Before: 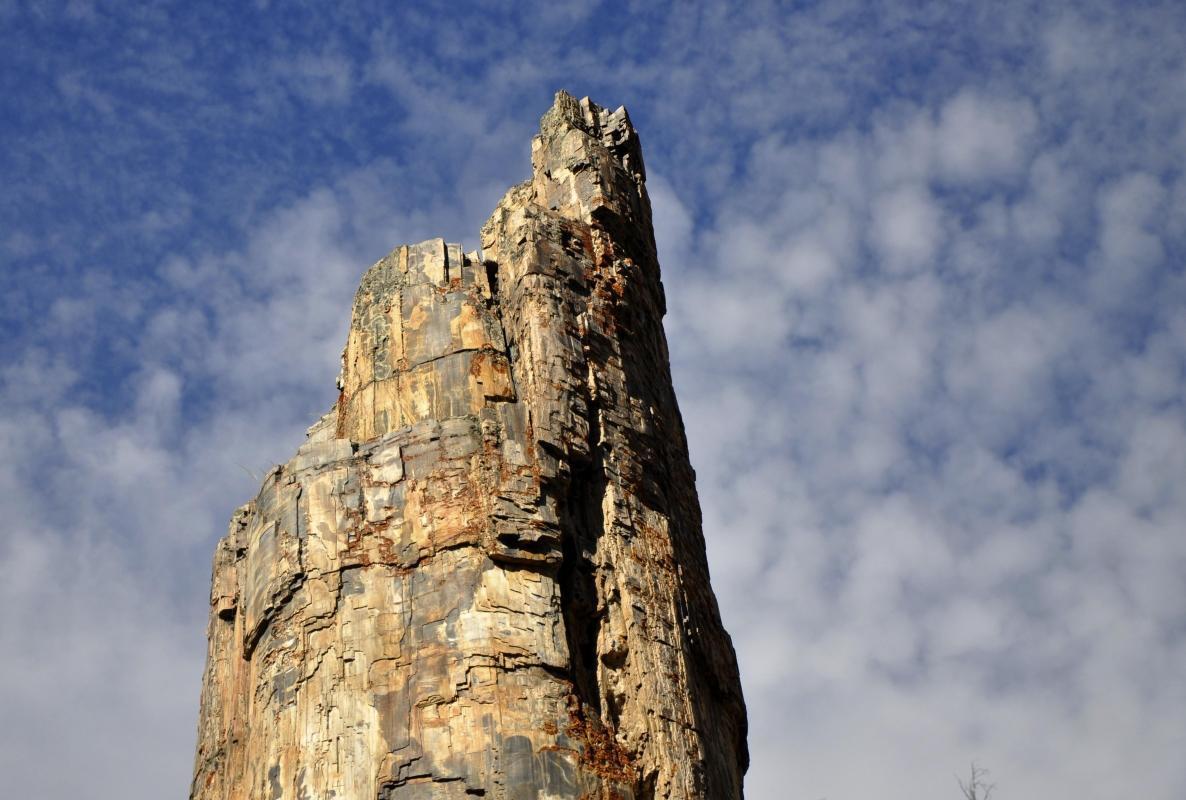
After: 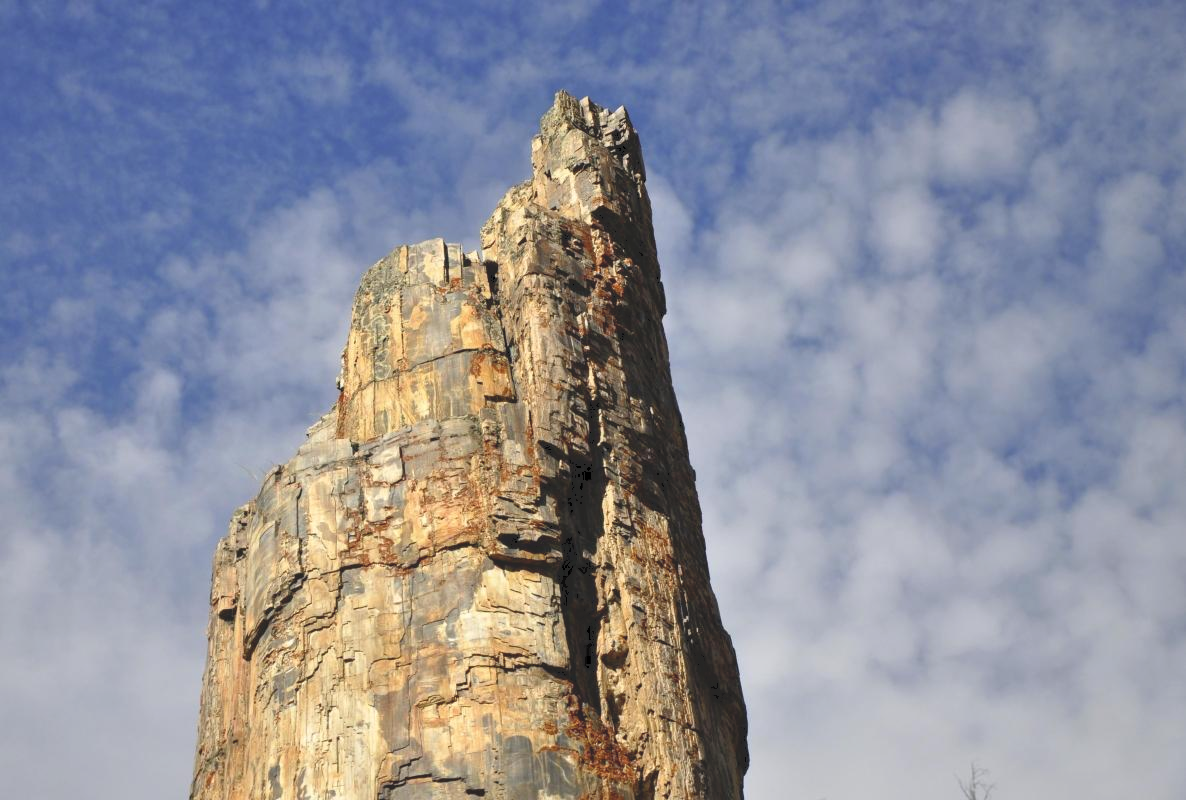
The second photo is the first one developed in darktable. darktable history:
tone curve: curves: ch0 [(0, 0) (0.003, 0.144) (0.011, 0.149) (0.025, 0.159) (0.044, 0.183) (0.069, 0.207) (0.1, 0.236) (0.136, 0.269) (0.177, 0.303) (0.224, 0.339) (0.277, 0.38) (0.335, 0.428) (0.399, 0.478) (0.468, 0.539) (0.543, 0.604) (0.623, 0.679) (0.709, 0.755) (0.801, 0.836) (0.898, 0.918) (1, 1)], color space Lab, independent channels, preserve colors none
